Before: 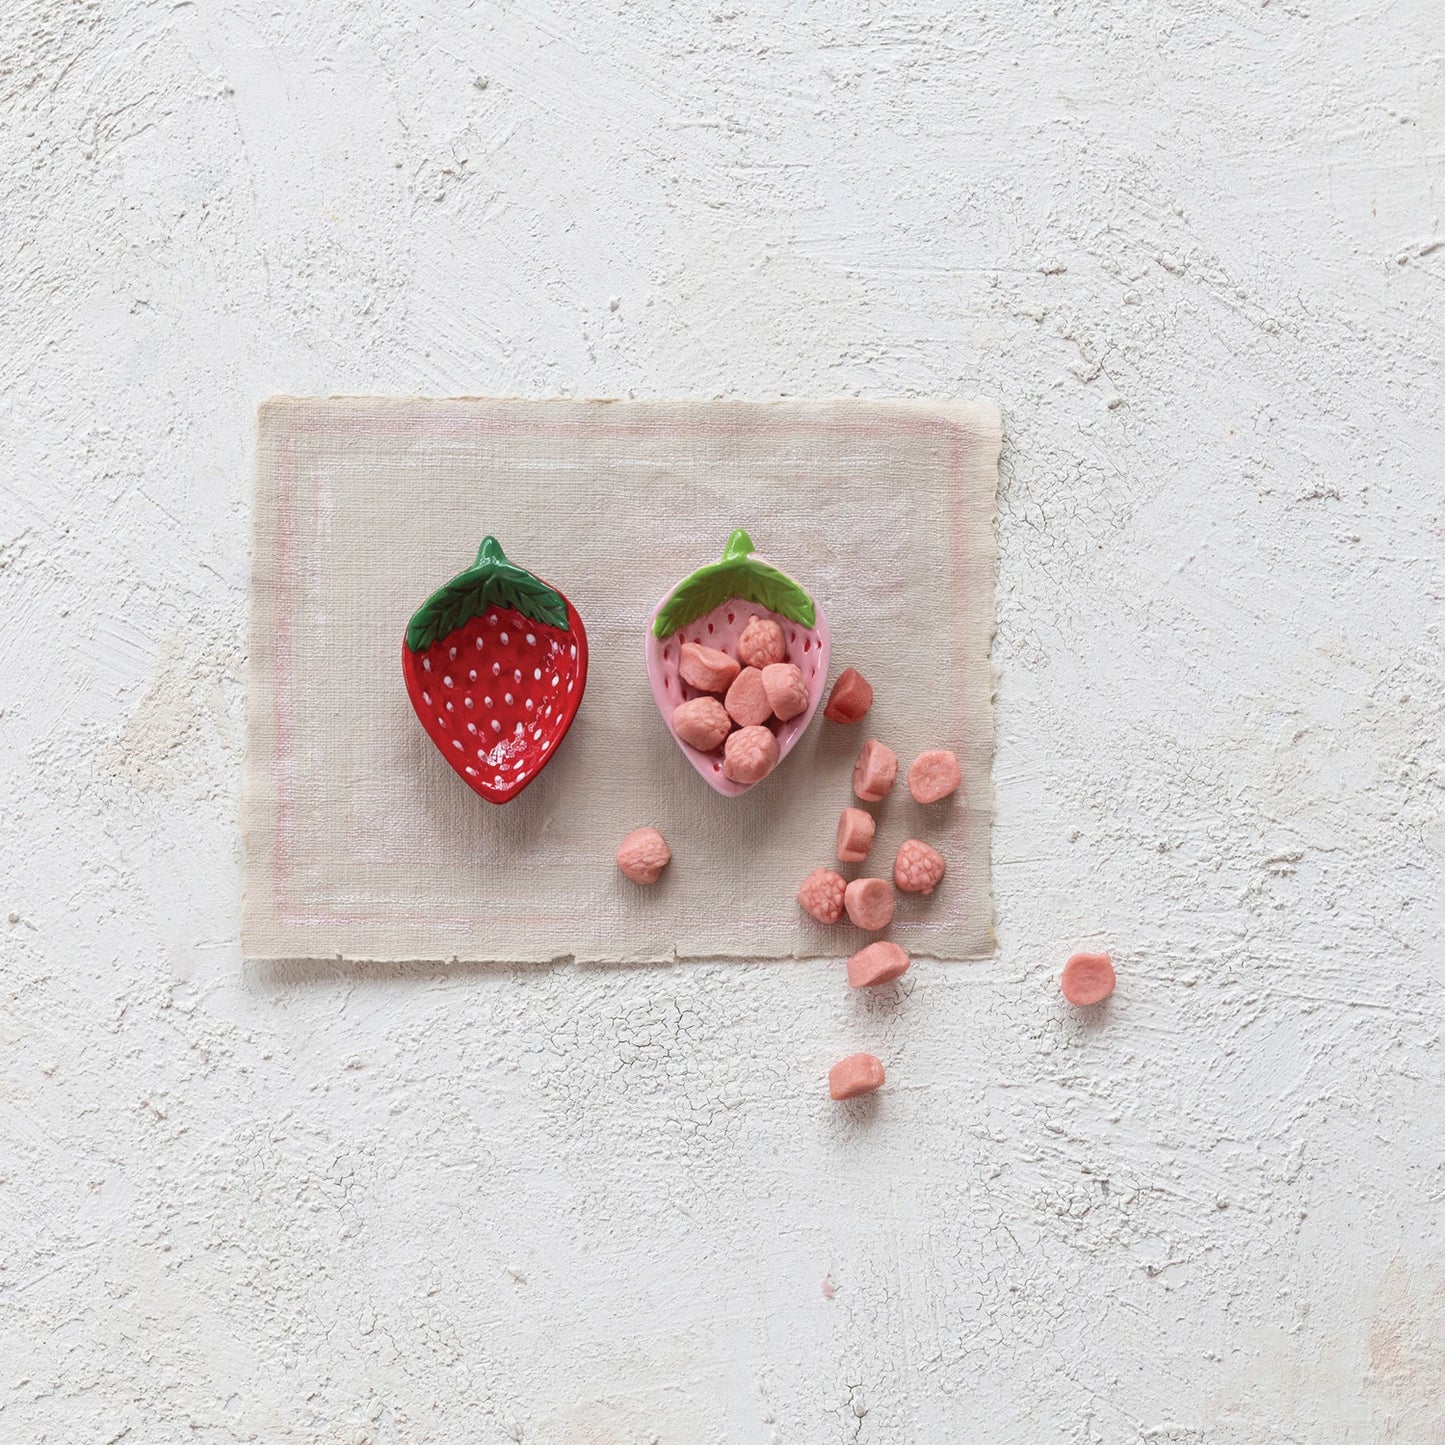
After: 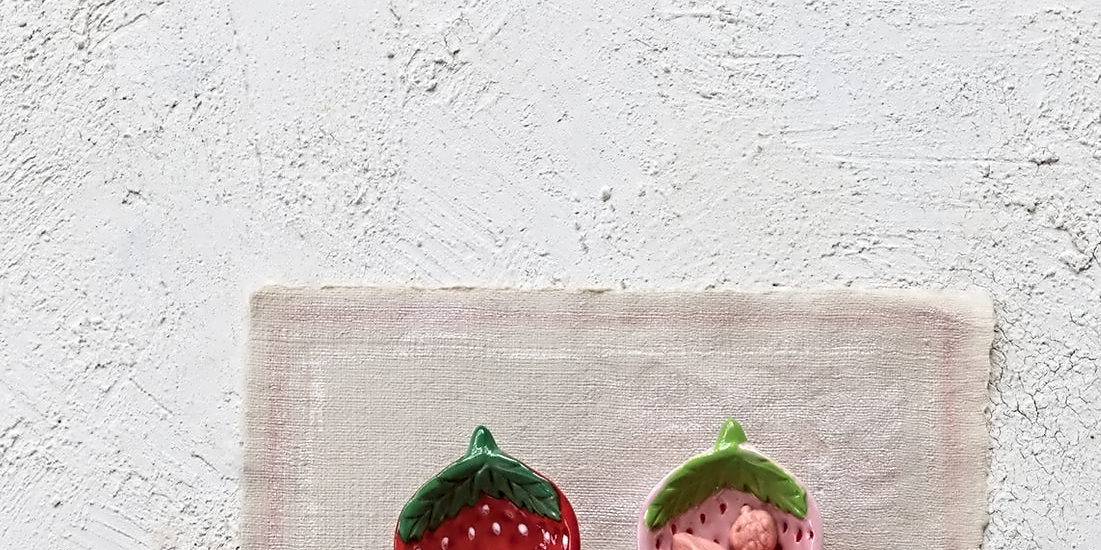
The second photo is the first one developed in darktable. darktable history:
contrast equalizer: octaves 7, y [[0.5, 0.542, 0.583, 0.625, 0.667, 0.708], [0.5 ×6], [0.5 ×6], [0, 0.033, 0.067, 0.1, 0.133, 0.167], [0, 0.05, 0.1, 0.15, 0.2, 0.25]]
crop: left 0.579%, top 7.627%, right 23.167%, bottom 54.275%
